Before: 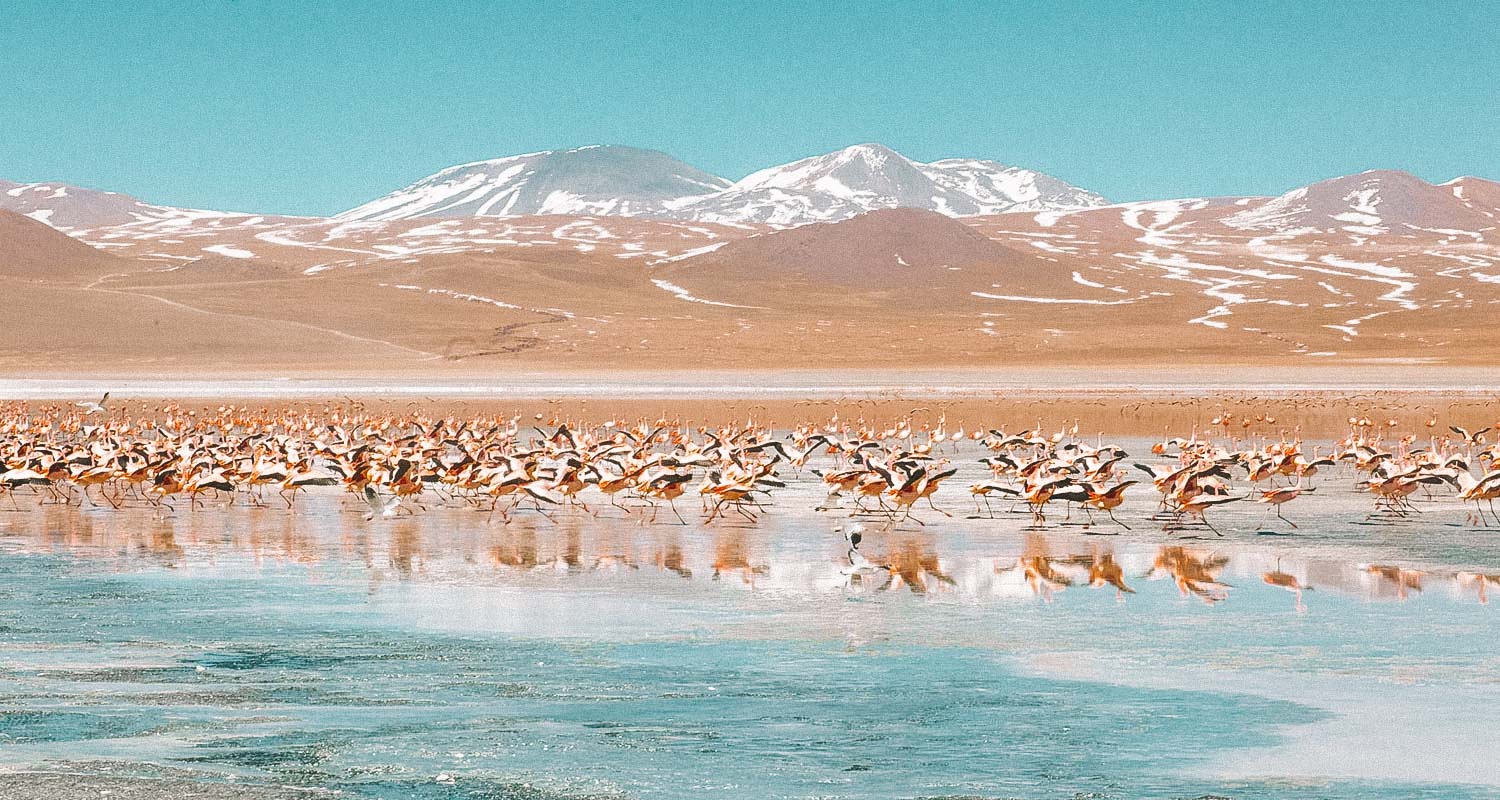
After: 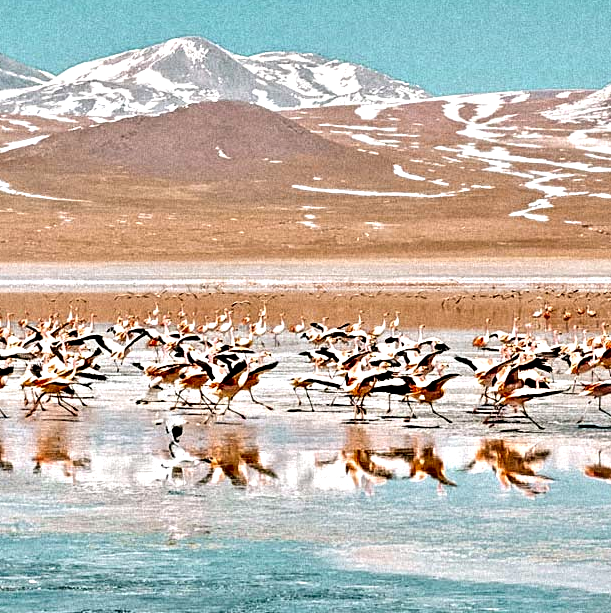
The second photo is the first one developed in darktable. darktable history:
crop: left 45.275%, top 13.407%, right 13.942%, bottom 9.853%
contrast equalizer: octaves 7, y [[0.48, 0.654, 0.731, 0.706, 0.772, 0.382], [0.55 ×6], [0 ×6], [0 ×6], [0 ×6]]
